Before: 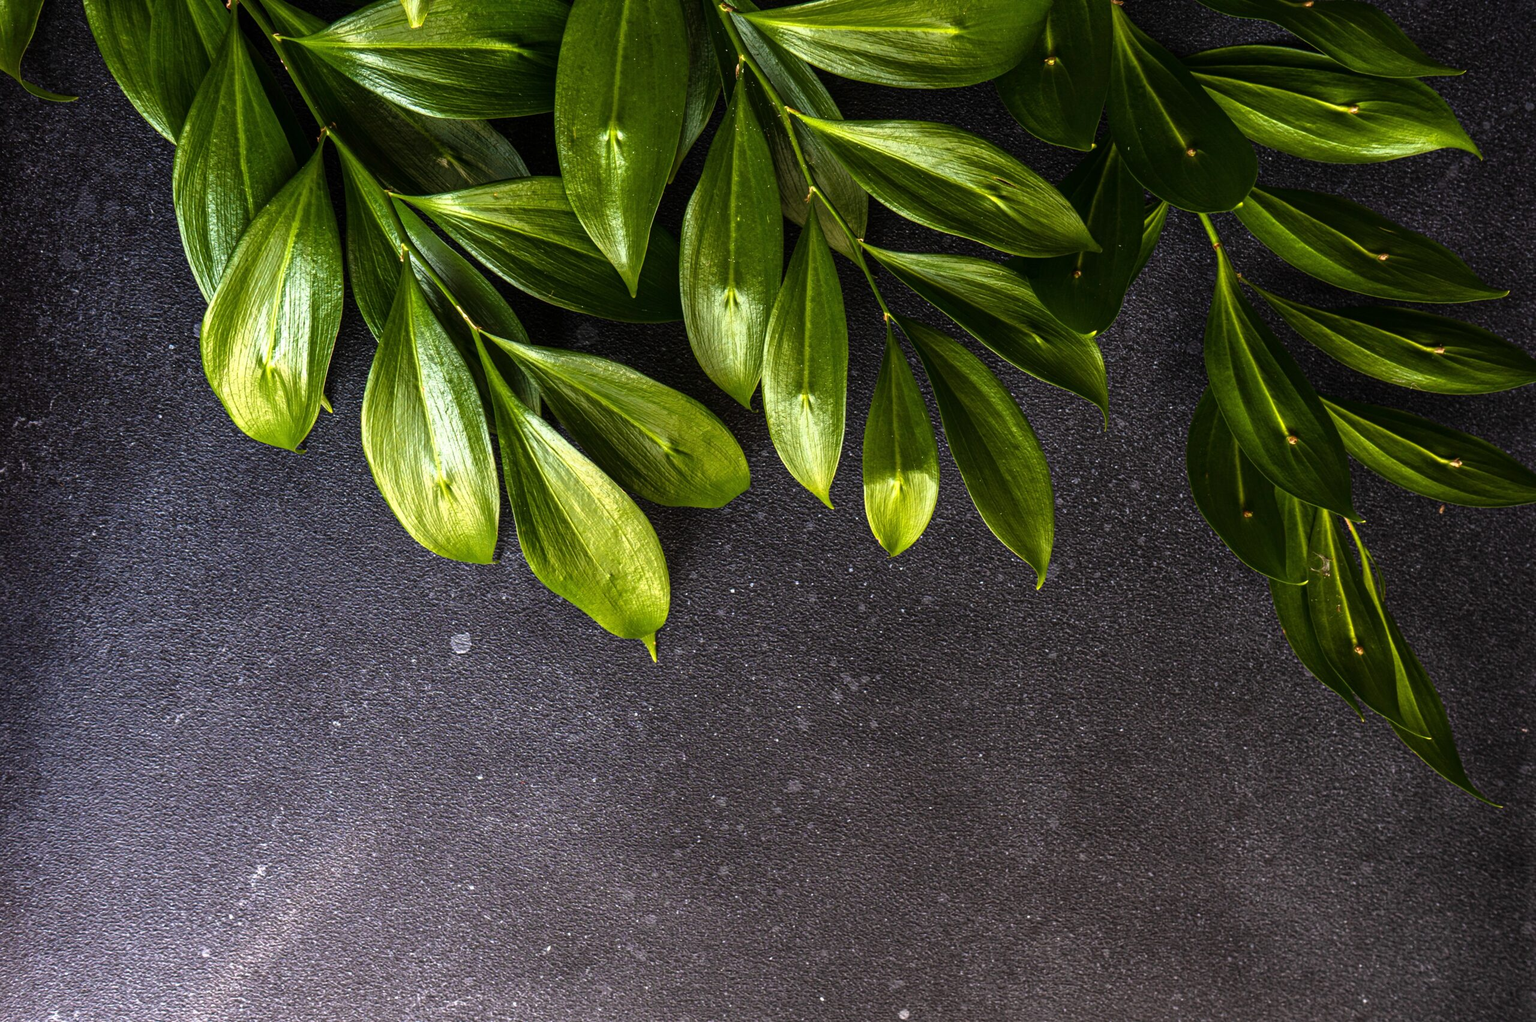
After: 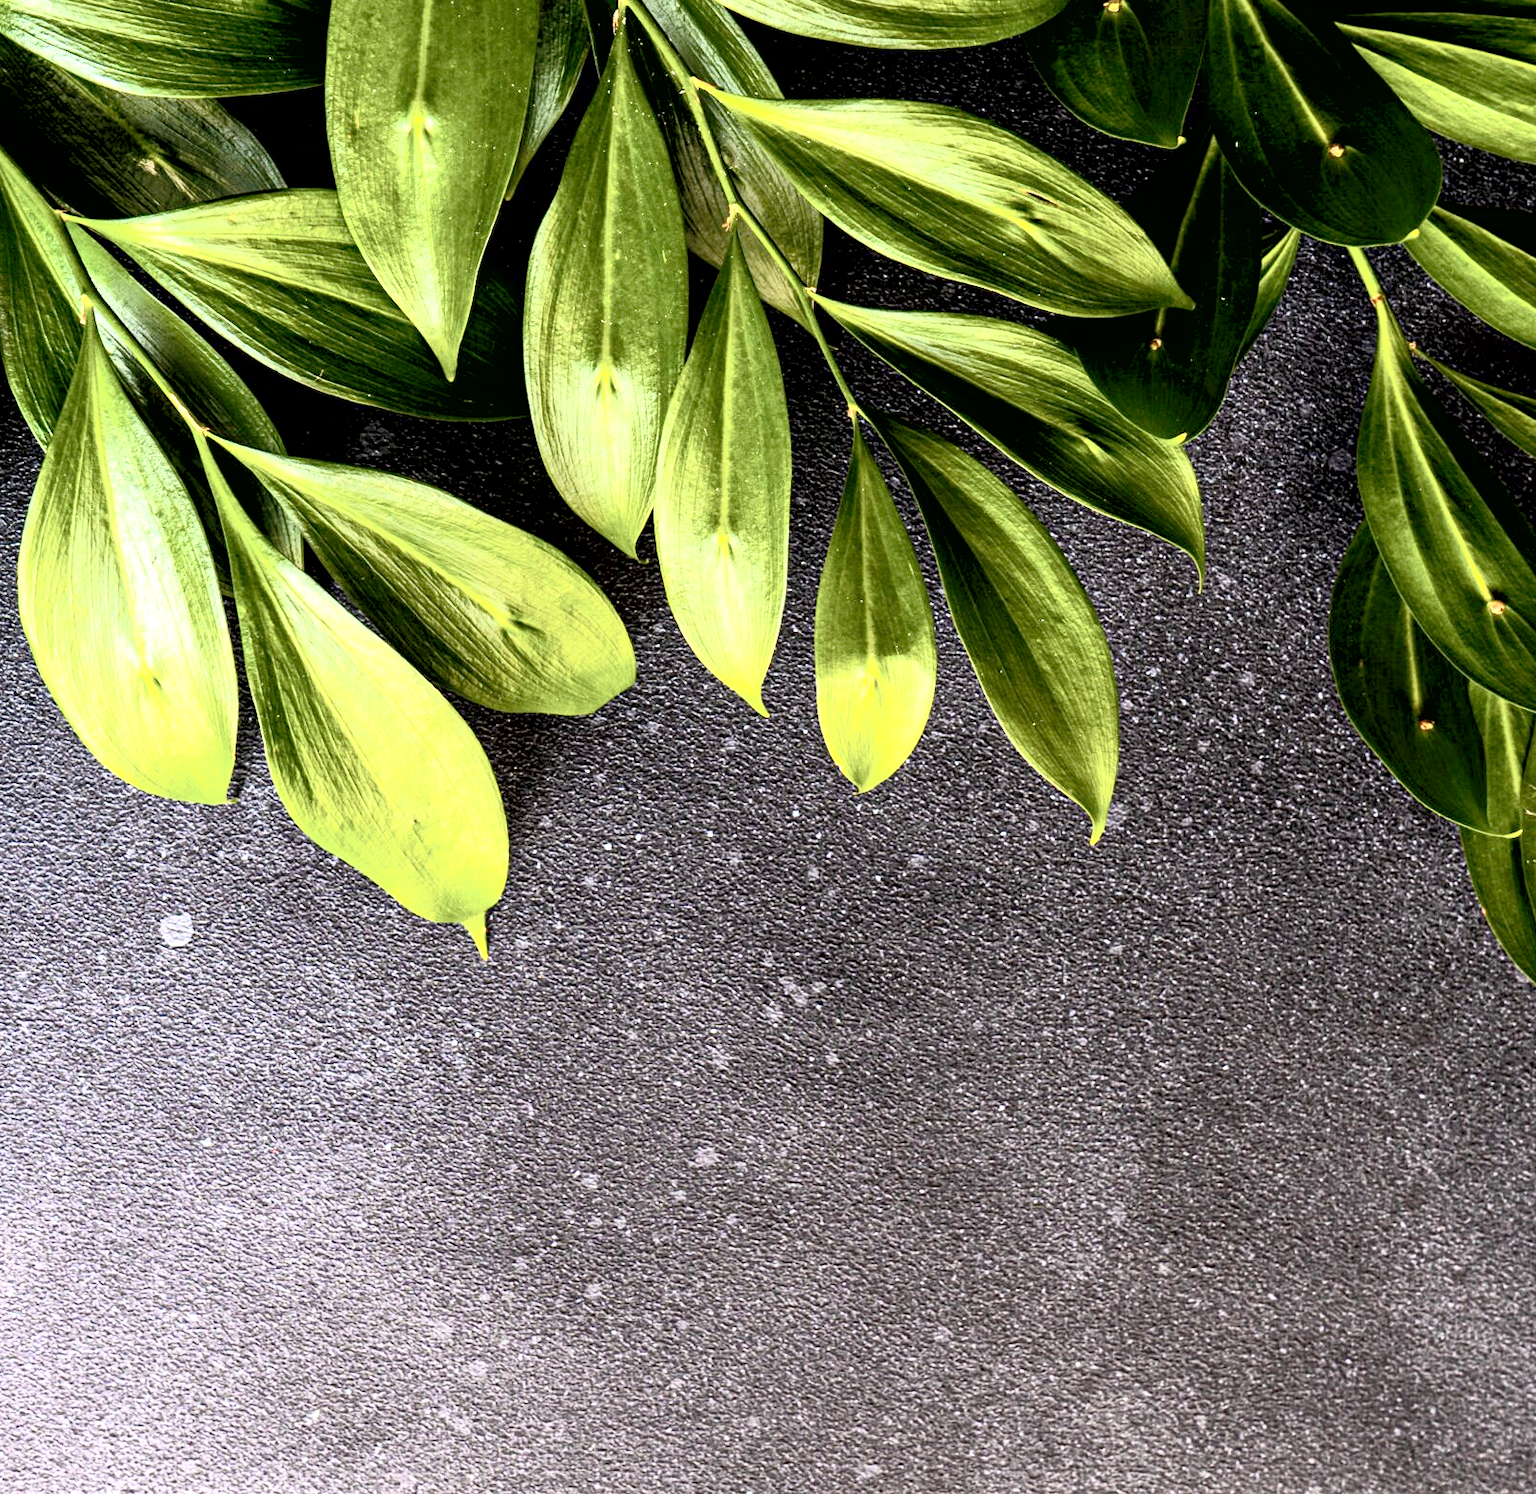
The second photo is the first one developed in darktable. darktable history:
exposure: black level correction 0.008, exposure 0.982 EV, compensate exposure bias true, compensate highlight preservation false
contrast brightness saturation: contrast 0.432, brightness 0.557, saturation -0.199
crop and rotate: left 22.784%, top 5.645%, right 14.222%, bottom 2.281%
